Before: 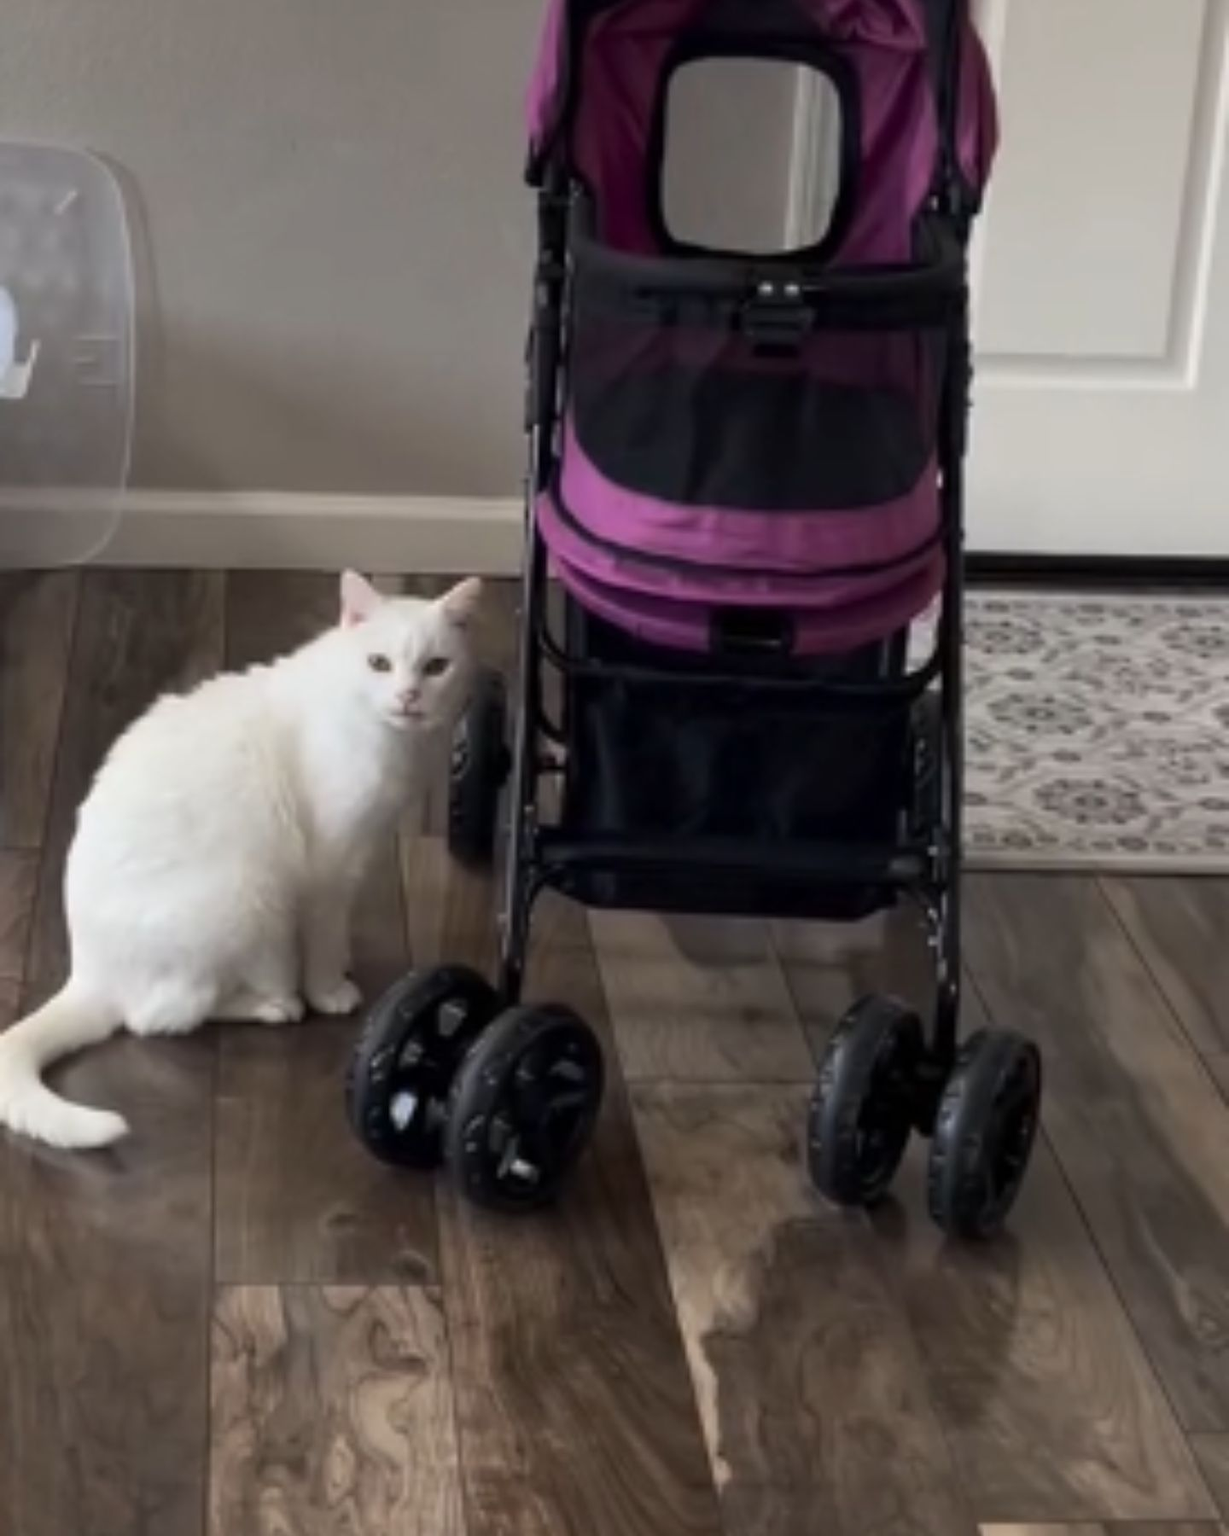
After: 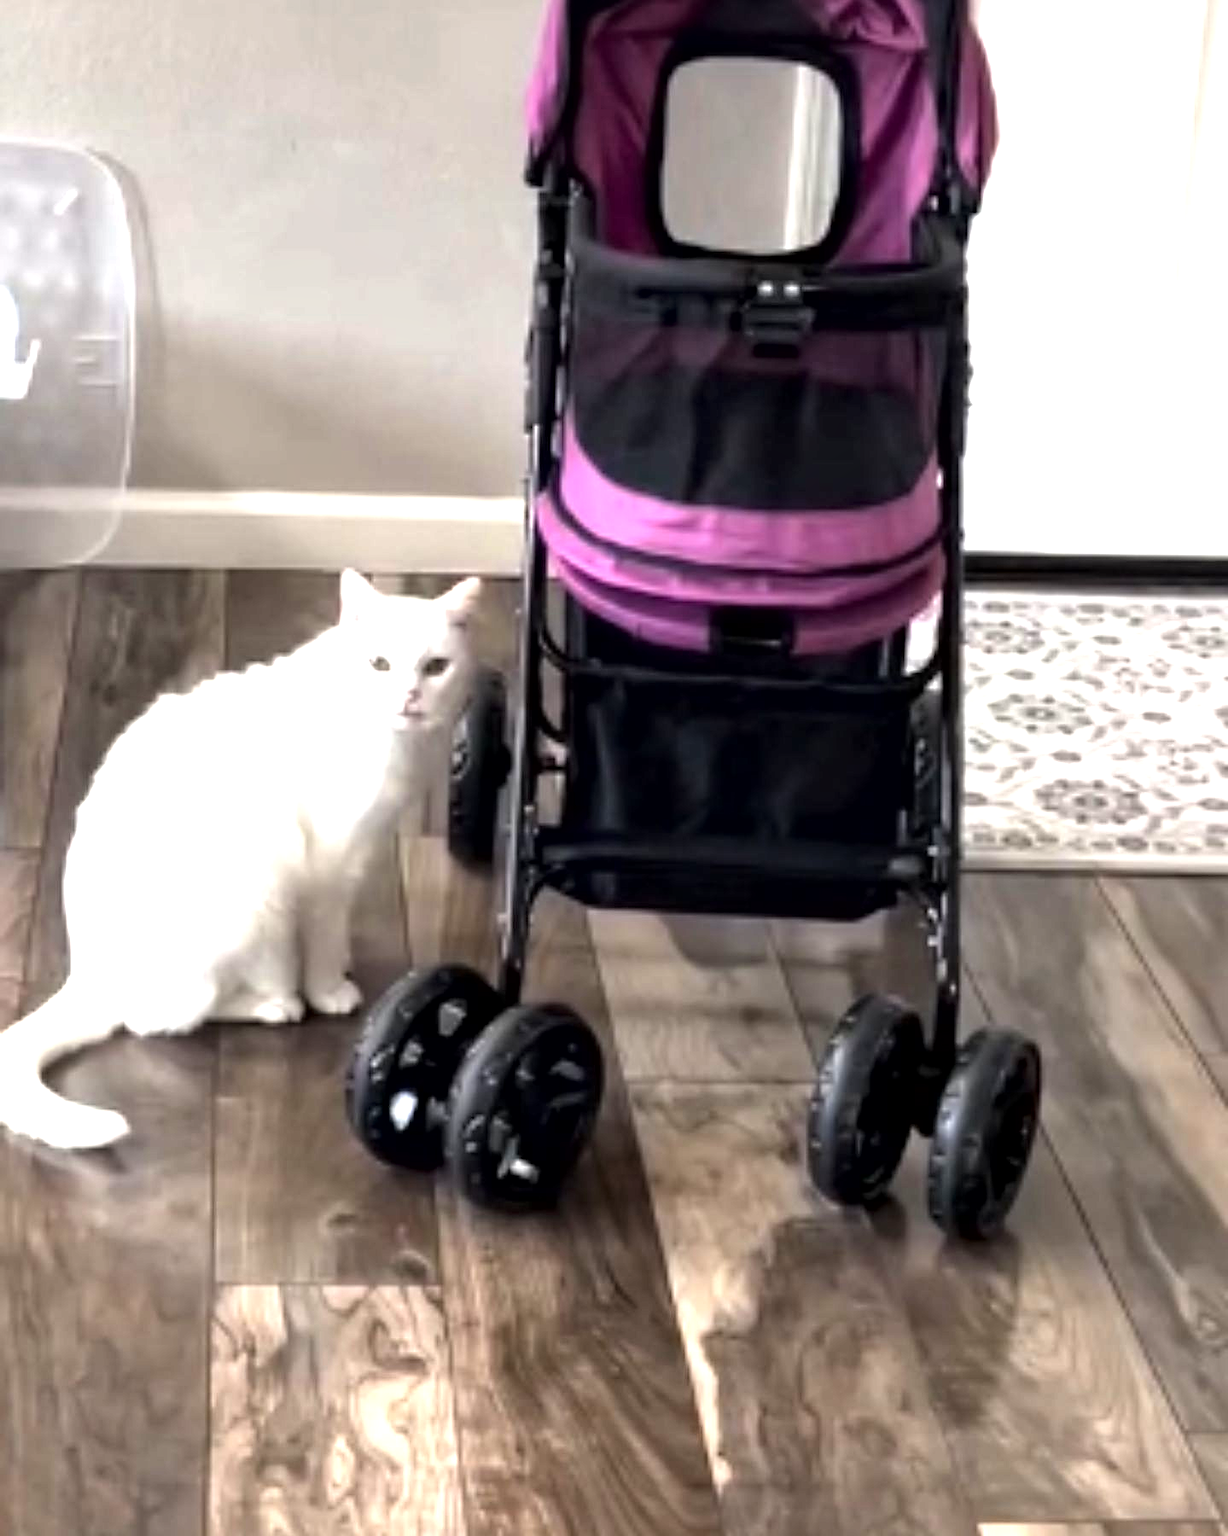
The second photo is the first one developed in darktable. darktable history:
tone equalizer: -8 EV -0.783 EV, -7 EV -0.737 EV, -6 EV -0.635 EV, -5 EV -0.391 EV, -3 EV 0.398 EV, -2 EV 0.6 EV, -1 EV 0.678 EV, +0 EV 0.728 EV
sharpen: radius 1.029
local contrast: mode bilateral grid, contrast 20, coarseness 51, detail 150%, midtone range 0.2
exposure: black level correction 0, exposure 1 EV, compensate highlight preservation false
